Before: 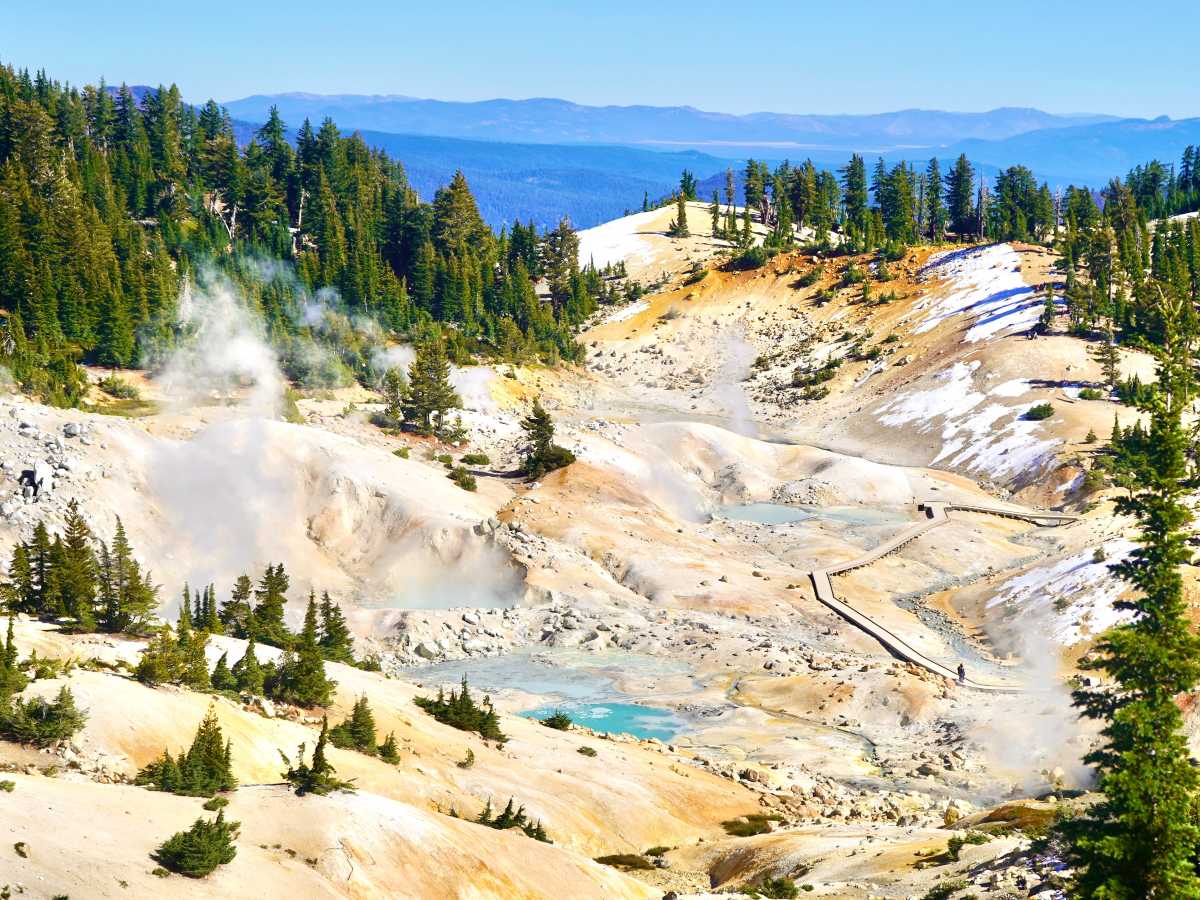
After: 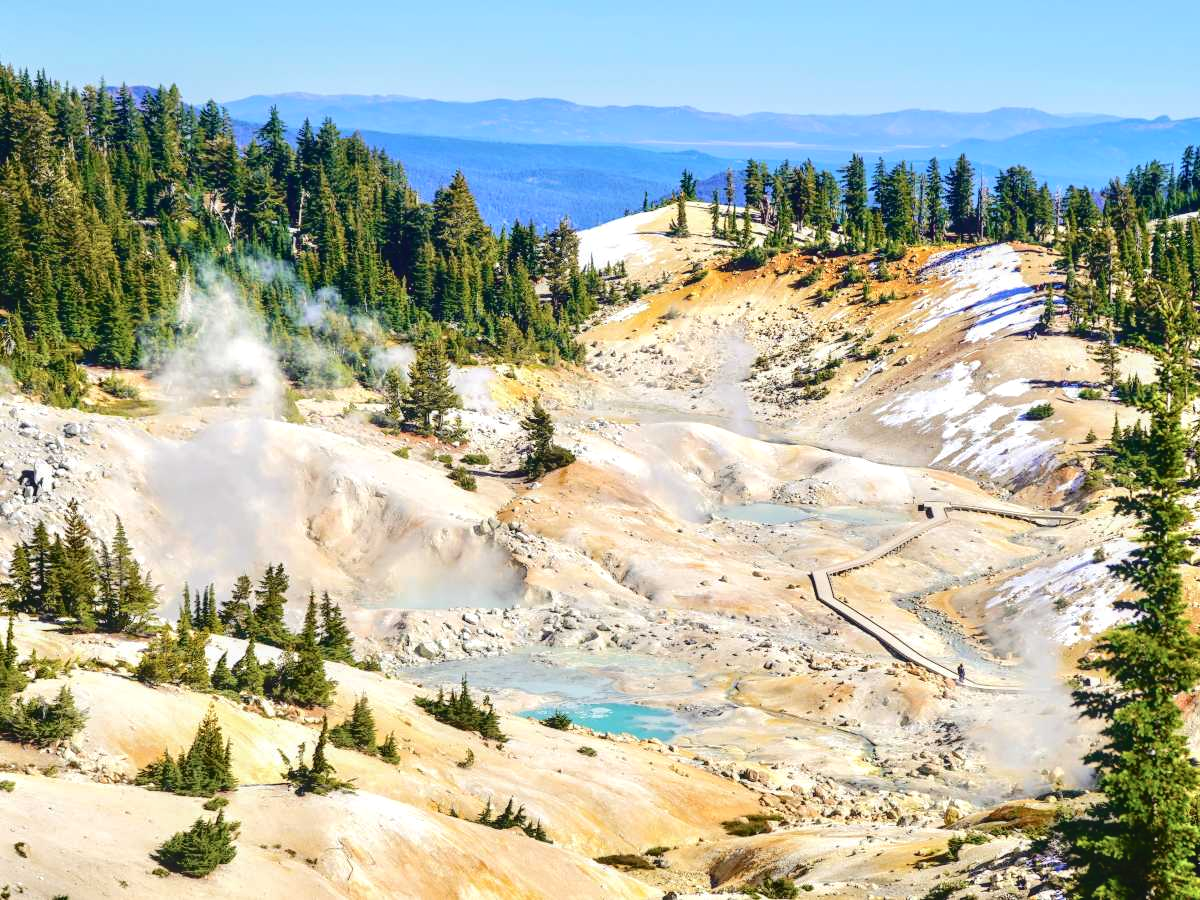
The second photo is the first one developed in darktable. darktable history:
local contrast: on, module defaults
tone curve: curves: ch0 [(0, 0) (0.003, 0.047) (0.011, 0.051) (0.025, 0.061) (0.044, 0.075) (0.069, 0.09) (0.1, 0.102) (0.136, 0.125) (0.177, 0.173) (0.224, 0.226) (0.277, 0.303) (0.335, 0.388) (0.399, 0.469) (0.468, 0.545) (0.543, 0.623) (0.623, 0.695) (0.709, 0.766) (0.801, 0.832) (0.898, 0.905) (1, 1)], color space Lab, independent channels, preserve colors none
